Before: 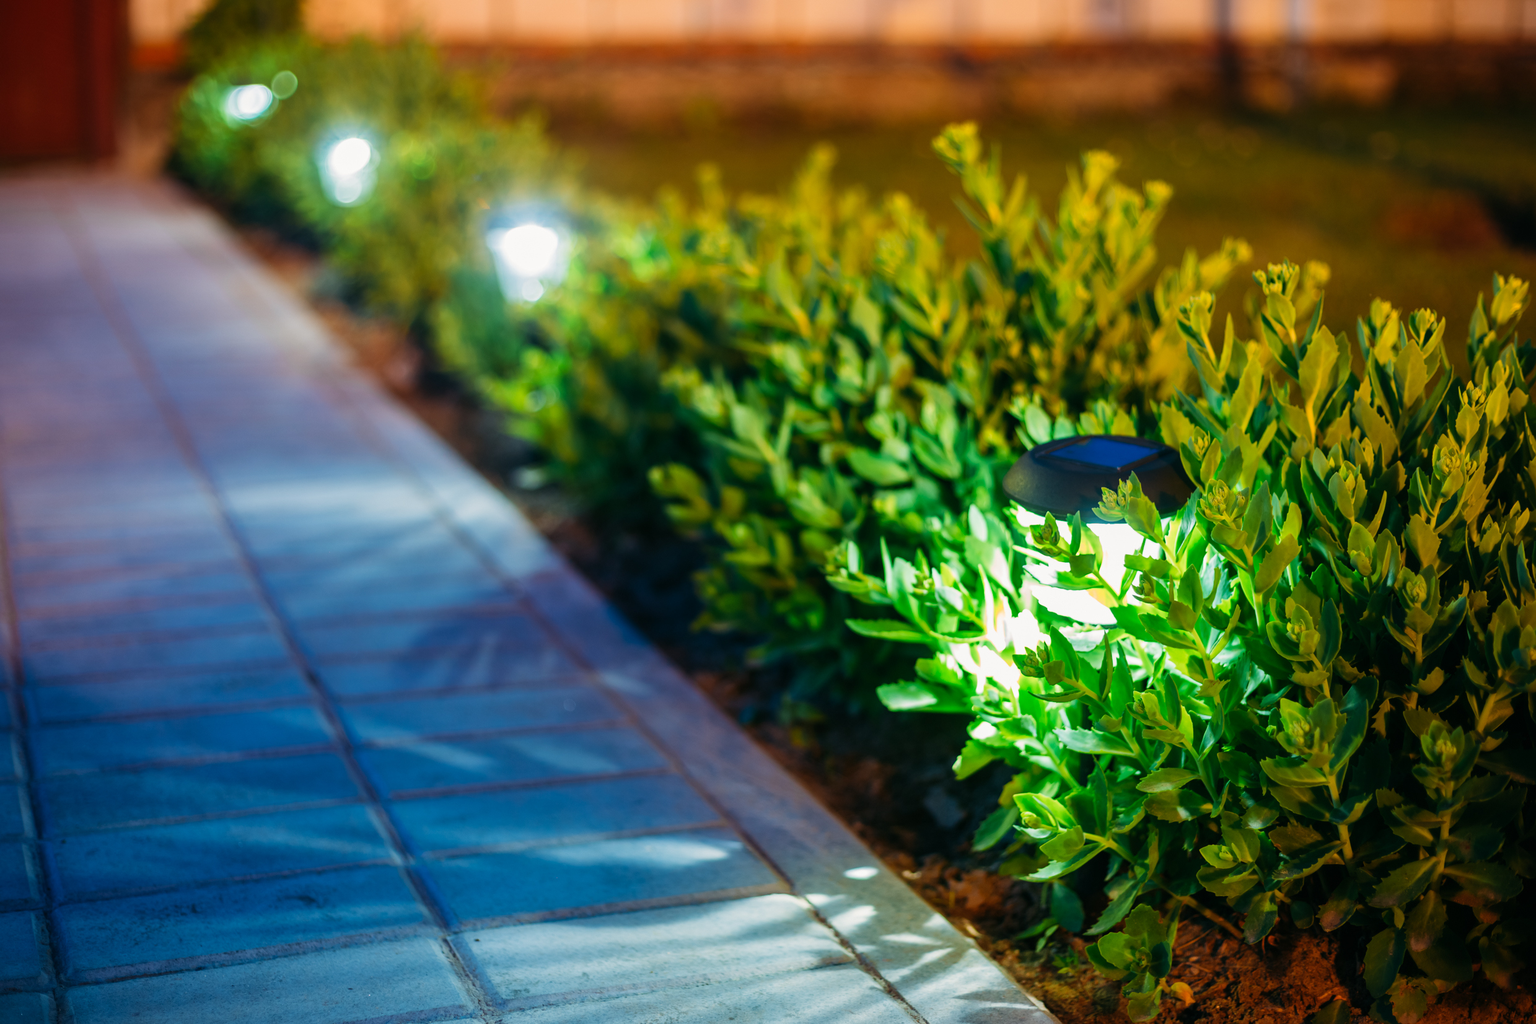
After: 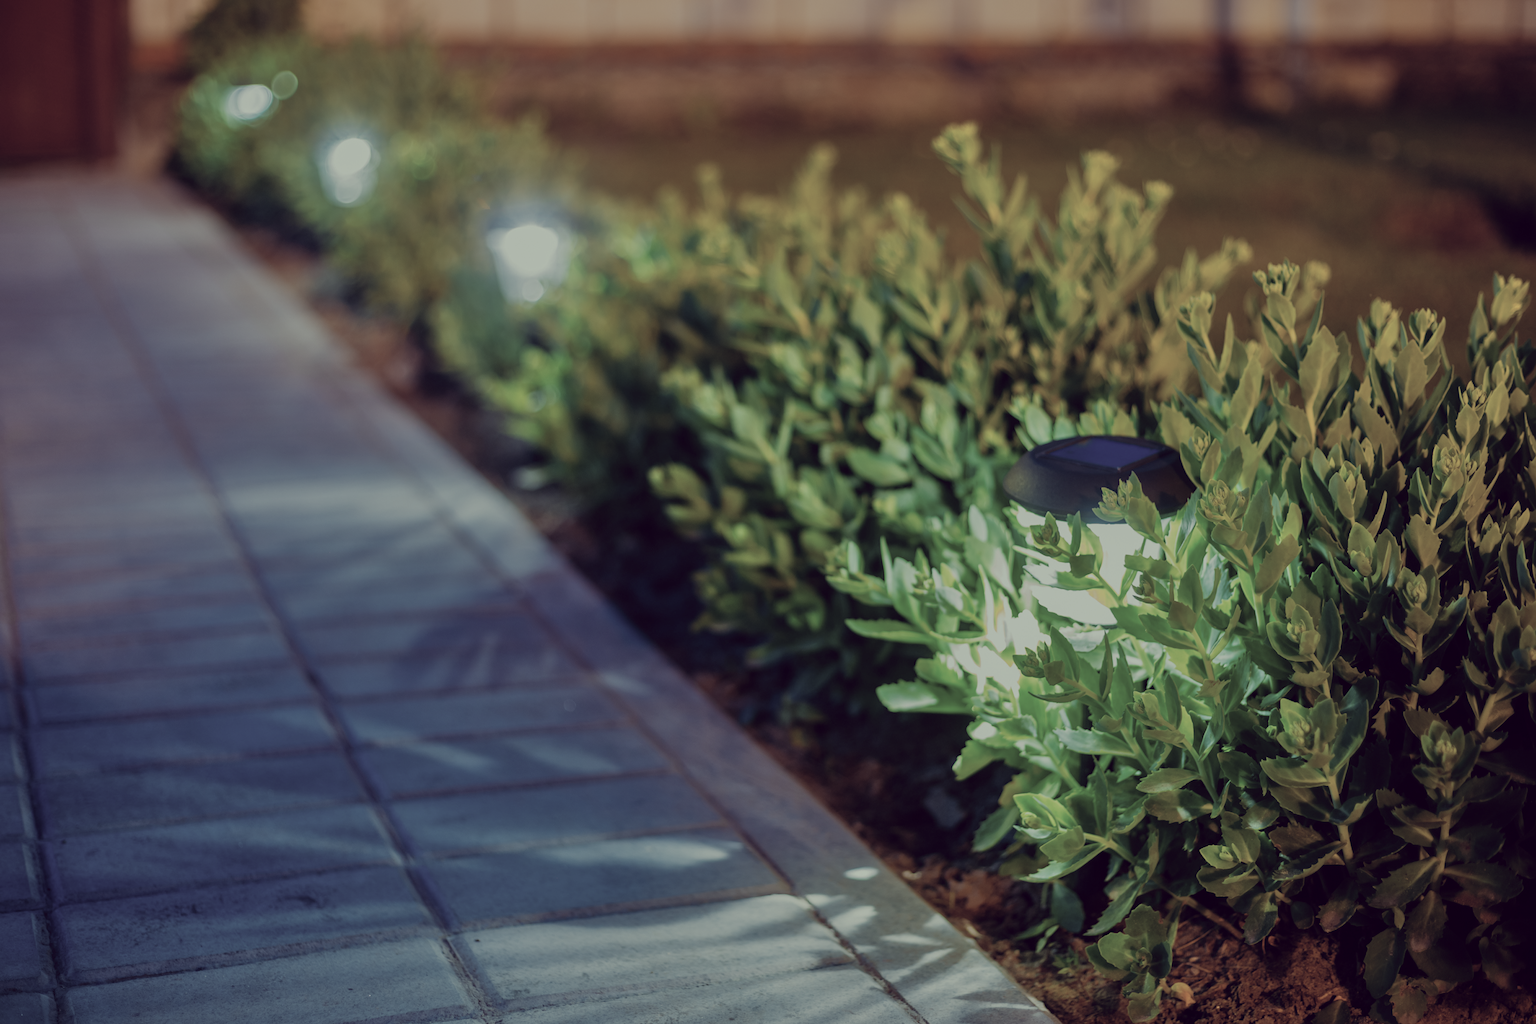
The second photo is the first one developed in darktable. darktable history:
tone equalizer: -8 EV -0.016 EV, -7 EV 0.043 EV, -6 EV -0.008 EV, -5 EV 0.008 EV, -4 EV -0.031 EV, -3 EV -0.238 EV, -2 EV -0.667 EV, -1 EV -1.01 EV, +0 EV -0.966 EV, mask exposure compensation -0.488 EV
color correction: highlights a* -20.81, highlights b* 20.57, shadows a* 19.83, shadows b* -20.8, saturation 0.449
